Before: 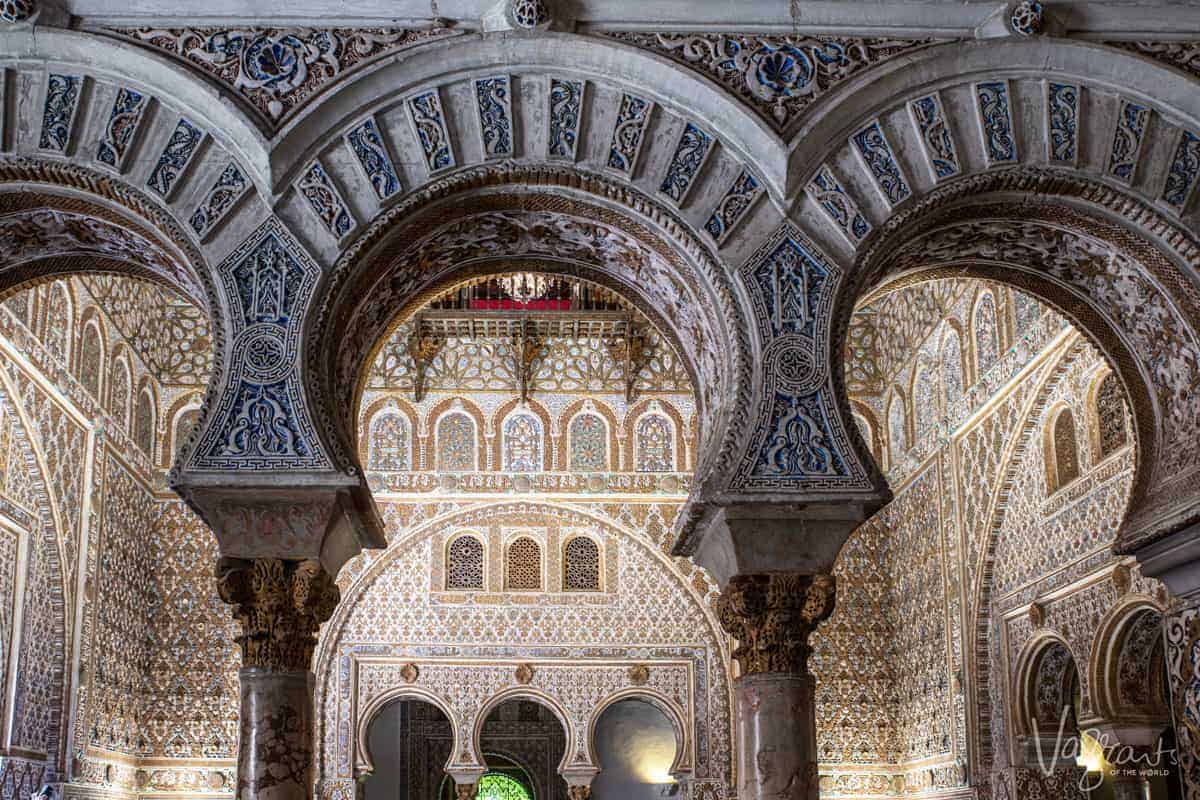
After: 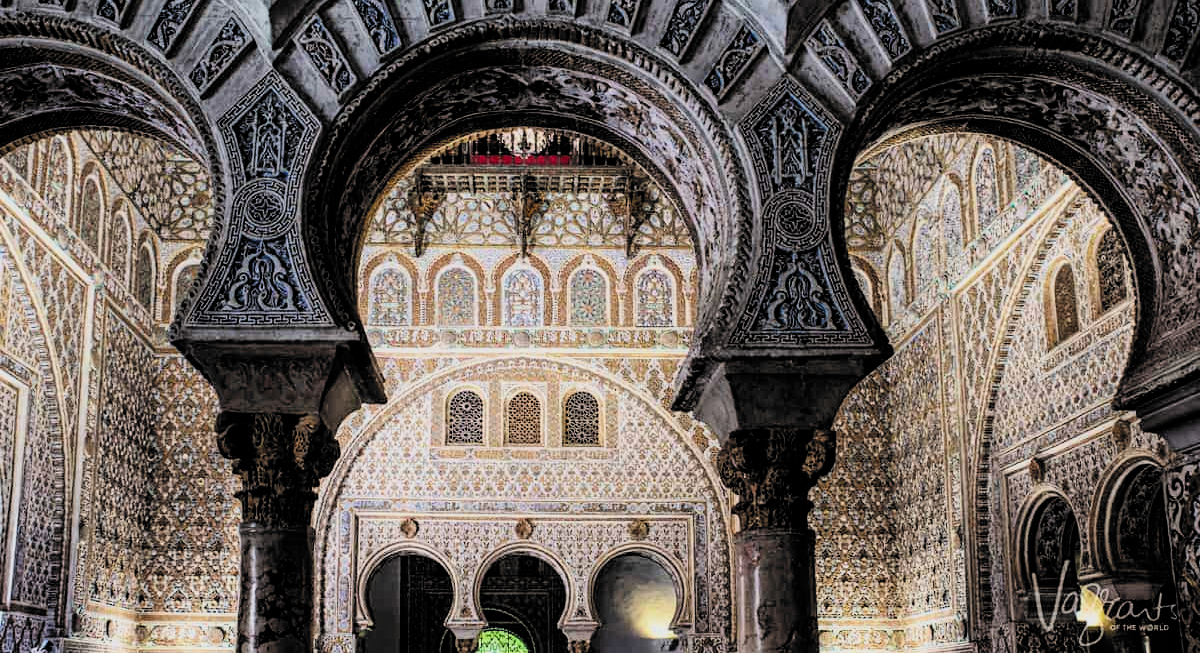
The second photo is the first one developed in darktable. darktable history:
haze removal: compatibility mode true, adaptive false
crop and rotate: top 18.372%
filmic rgb: black relative exposure -5.11 EV, white relative exposure 3.96 EV, hardness 2.91, contrast 1.39, highlights saturation mix -31.31%, color science v6 (2022)
